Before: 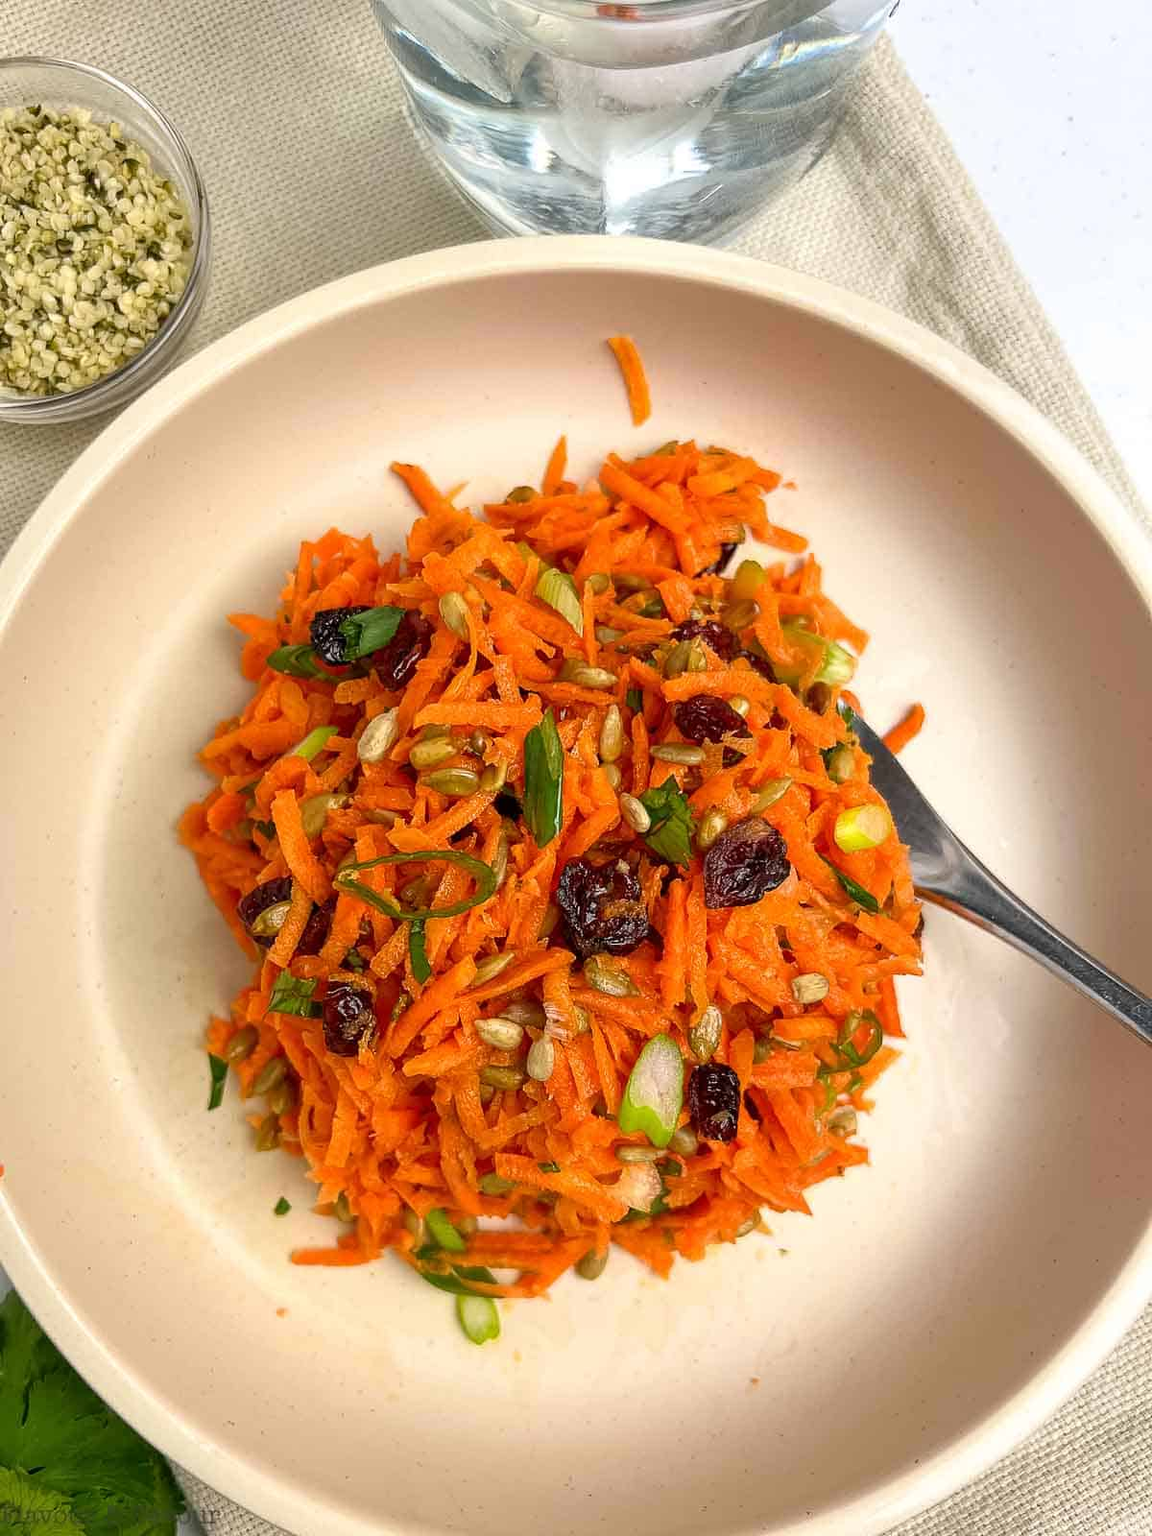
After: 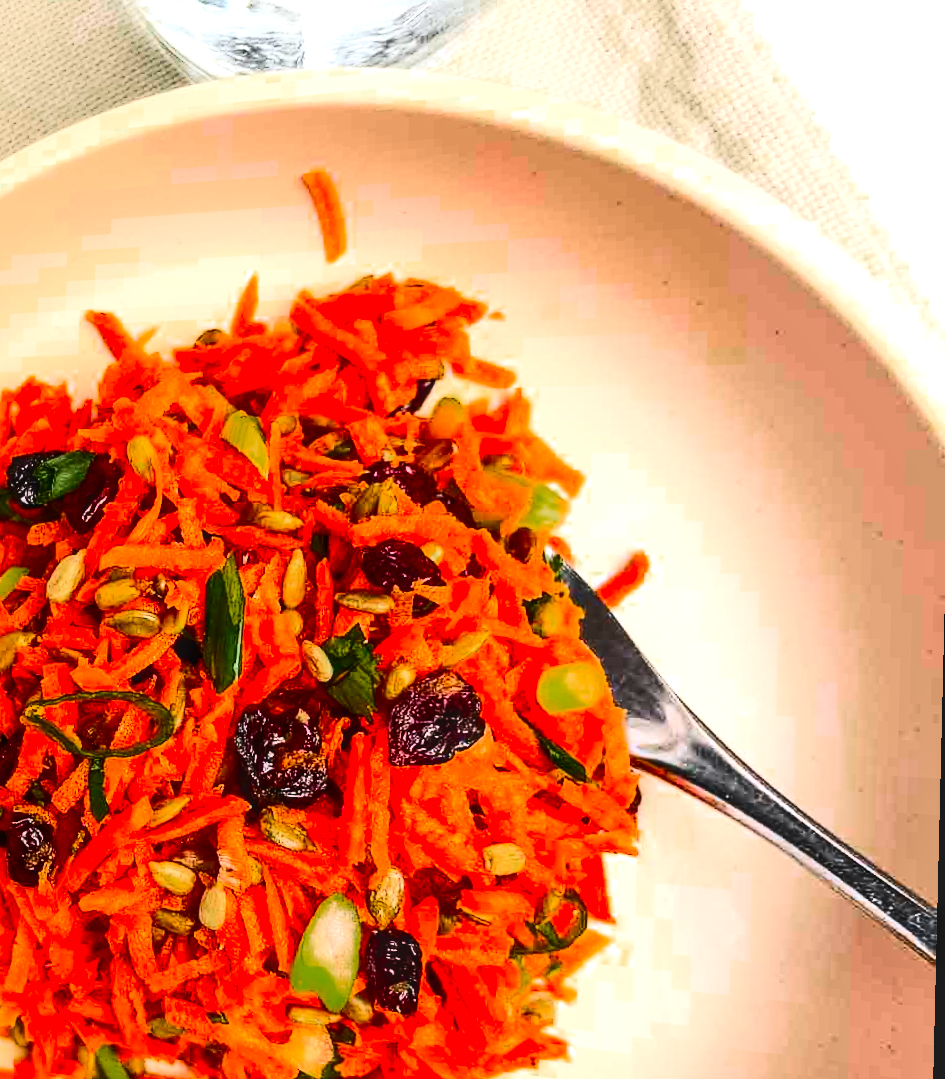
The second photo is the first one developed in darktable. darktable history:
color zones: curves: ch0 [(0, 0.48) (0.209, 0.398) (0.305, 0.332) (0.429, 0.493) (0.571, 0.5) (0.714, 0.5) (0.857, 0.5) (1, 0.48)]; ch1 [(0, 0.633) (0.143, 0.586) (0.286, 0.489) (0.429, 0.448) (0.571, 0.31) (0.714, 0.335) (0.857, 0.492) (1, 0.633)]; ch2 [(0, 0.448) (0.143, 0.498) (0.286, 0.5) (0.429, 0.5) (0.571, 0.5) (0.714, 0.5) (0.857, 0.5) (1, 0.448)]
local contrast: on, module defaults
white balance: red 1.009, blue 1.027
contrast brightness saturation: contrast 0.4, brightness 0.05, saturation 0.25
rotate and perspective: rotation 1.69°, lens shift (vertical) -0.023, lens shift (horizontal) -0.291, crop left 0.025, crop right 0.988, crop top 0.092, crop bottom 0.842
crop and rotate: left 20.74%, top 7.912%, right 0.375%, bottom 13.378%
tone equalizer: -8 EV -1.08 EV, -7 EV -1.01 EV, -6 EV -0.867 EV, -5 EV -0.578 EV, -3 EV 0.578 EV, -2 EV 0.867 EV, -1 EV 1.01 EV, +0 EV 1.08 EV, edges refinement/feathering 500, mask exposure compensation -1.57 EV, preserve details no
